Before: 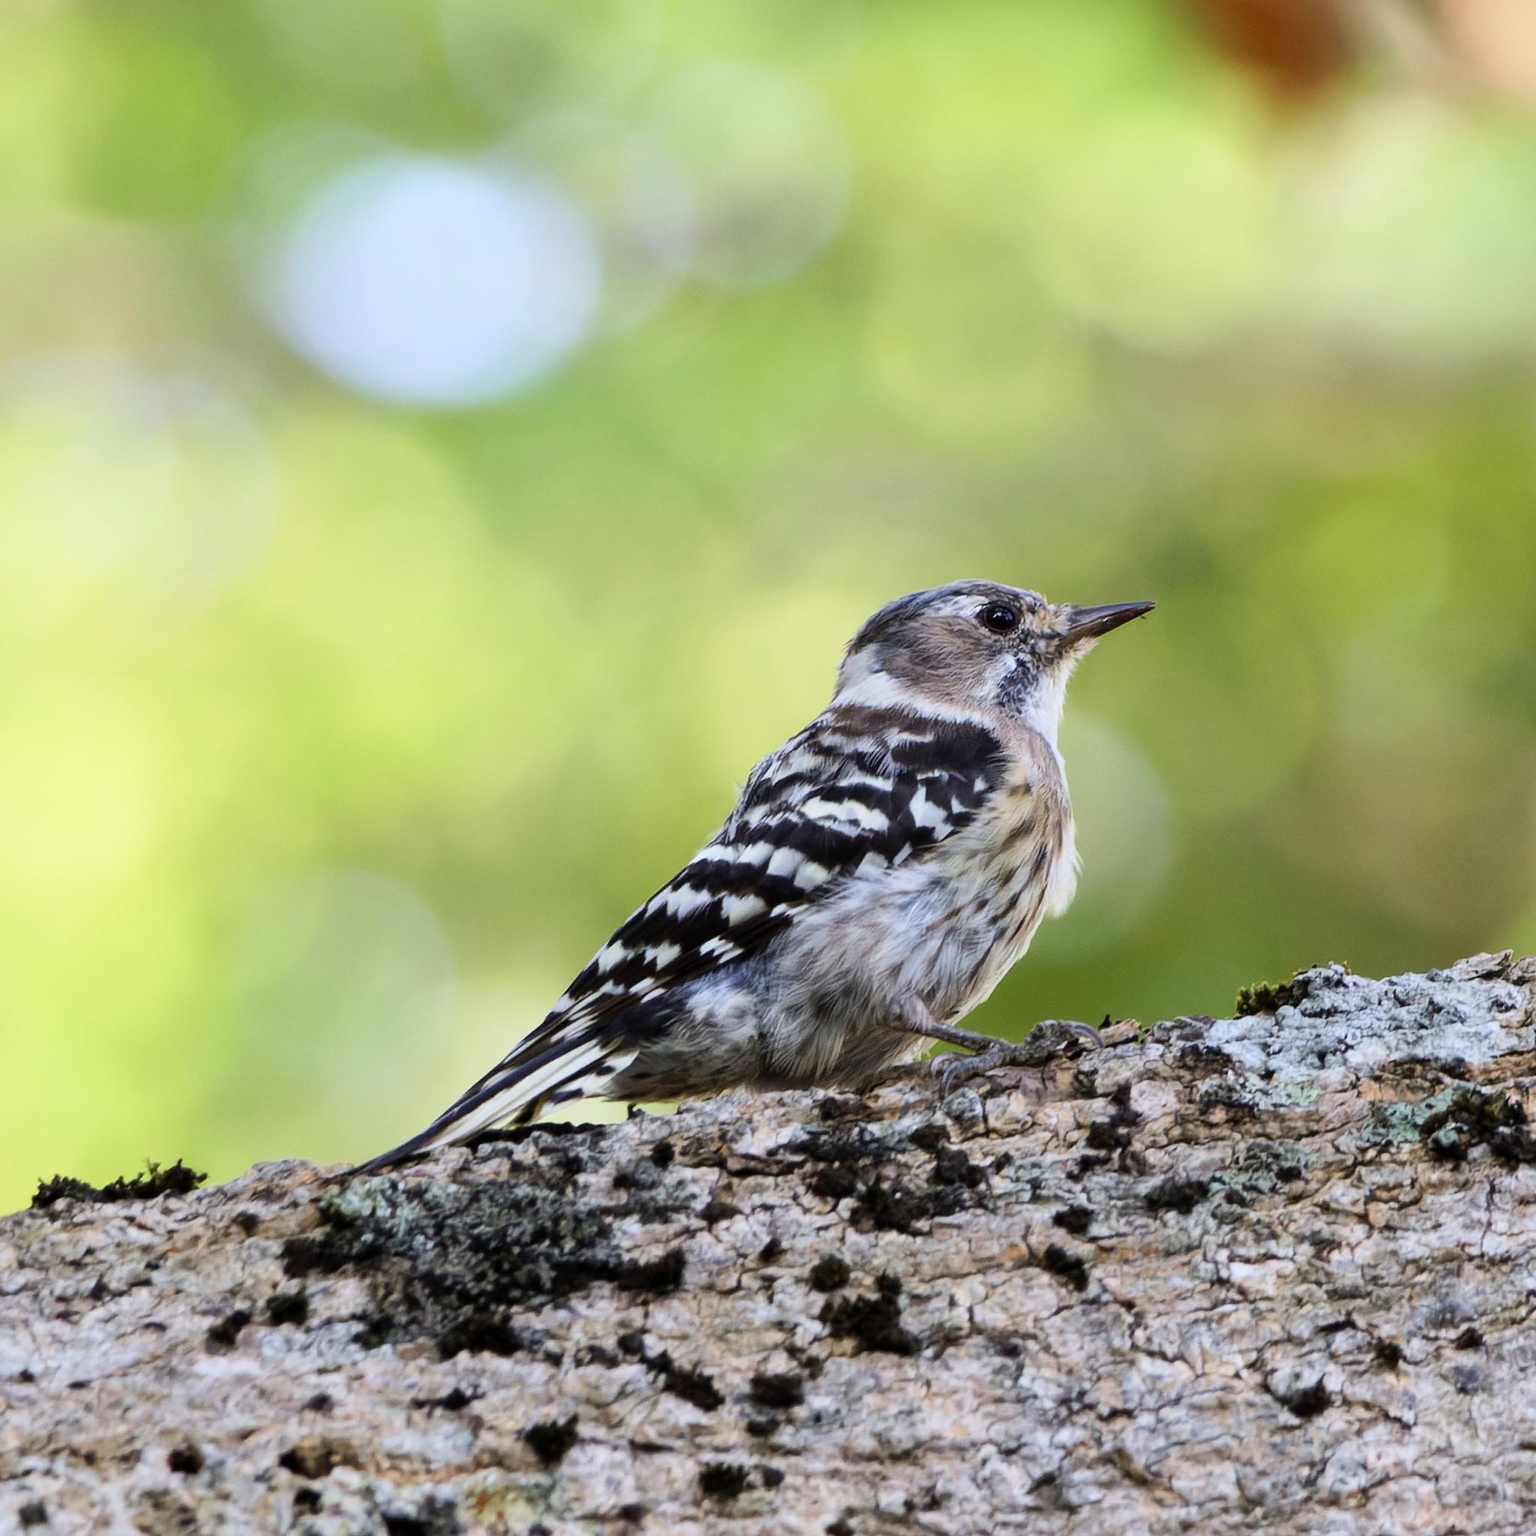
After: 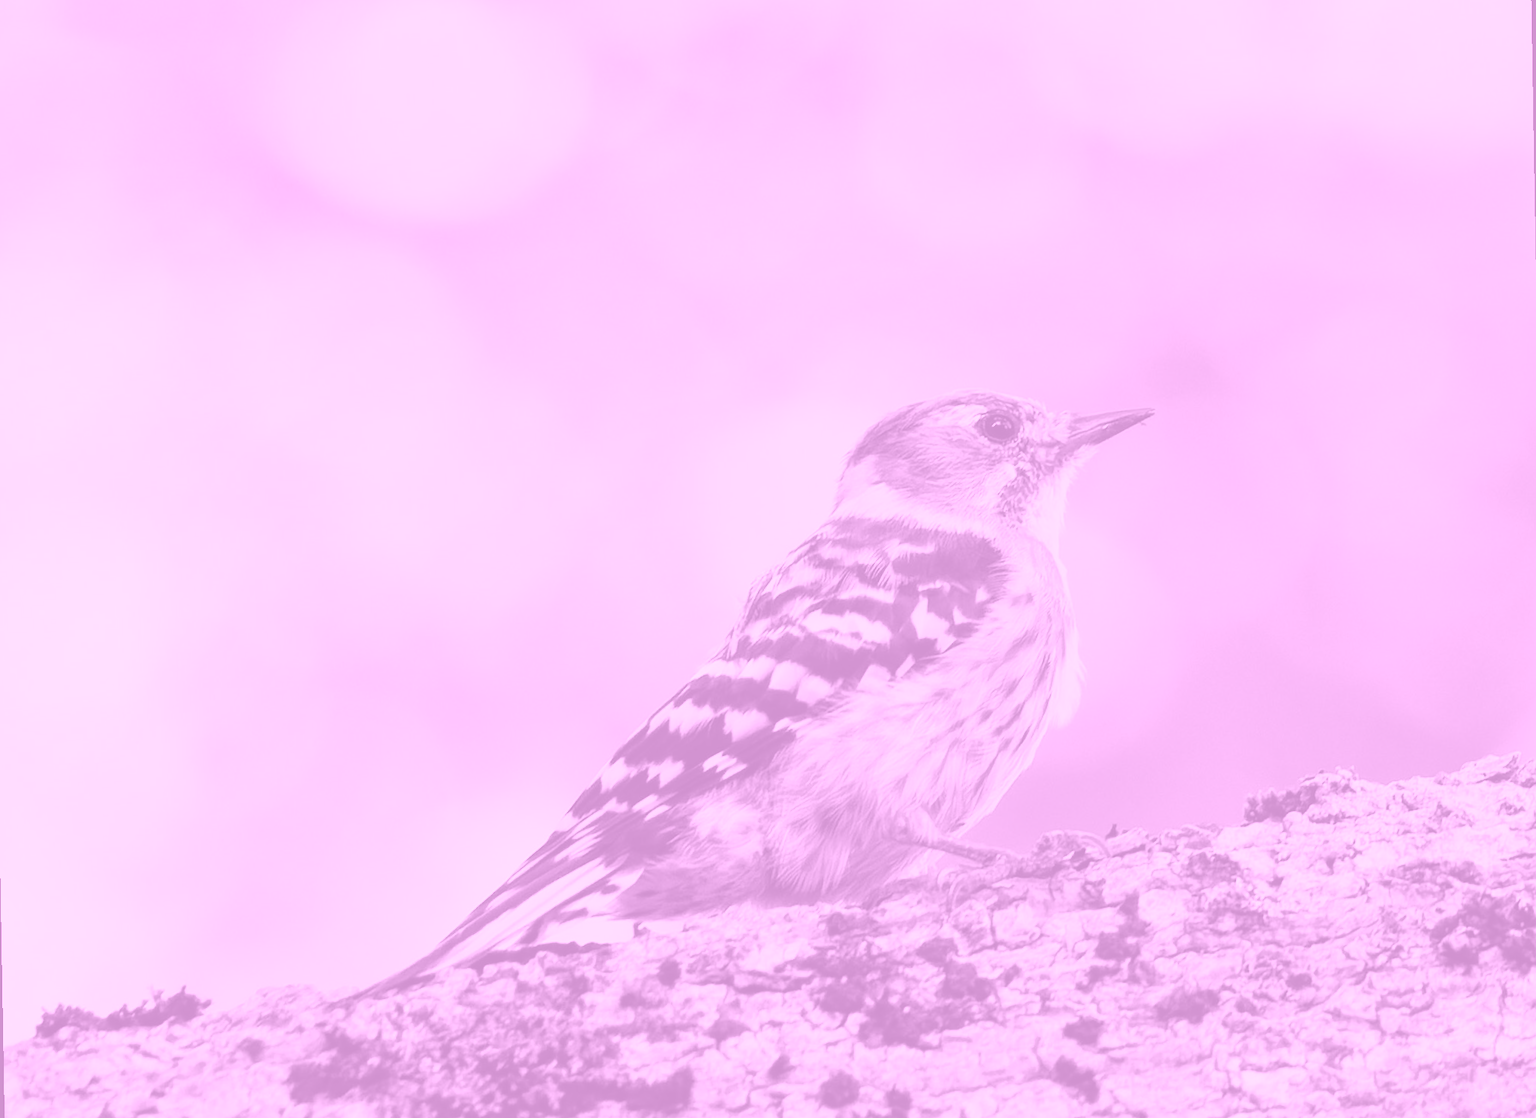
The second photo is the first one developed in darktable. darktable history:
shadows and highlights: soften with gaussian
crop: top 11.038%, bottom 13.962%
colorize: hue 331.2°, saturation 75%, source mix 30.28%, lightness 70.52%, version 1
rotate and perspective: rotation -1°, crop left 0.011, crop right 0.989, crop top 0.025, crop bottom 0.975
